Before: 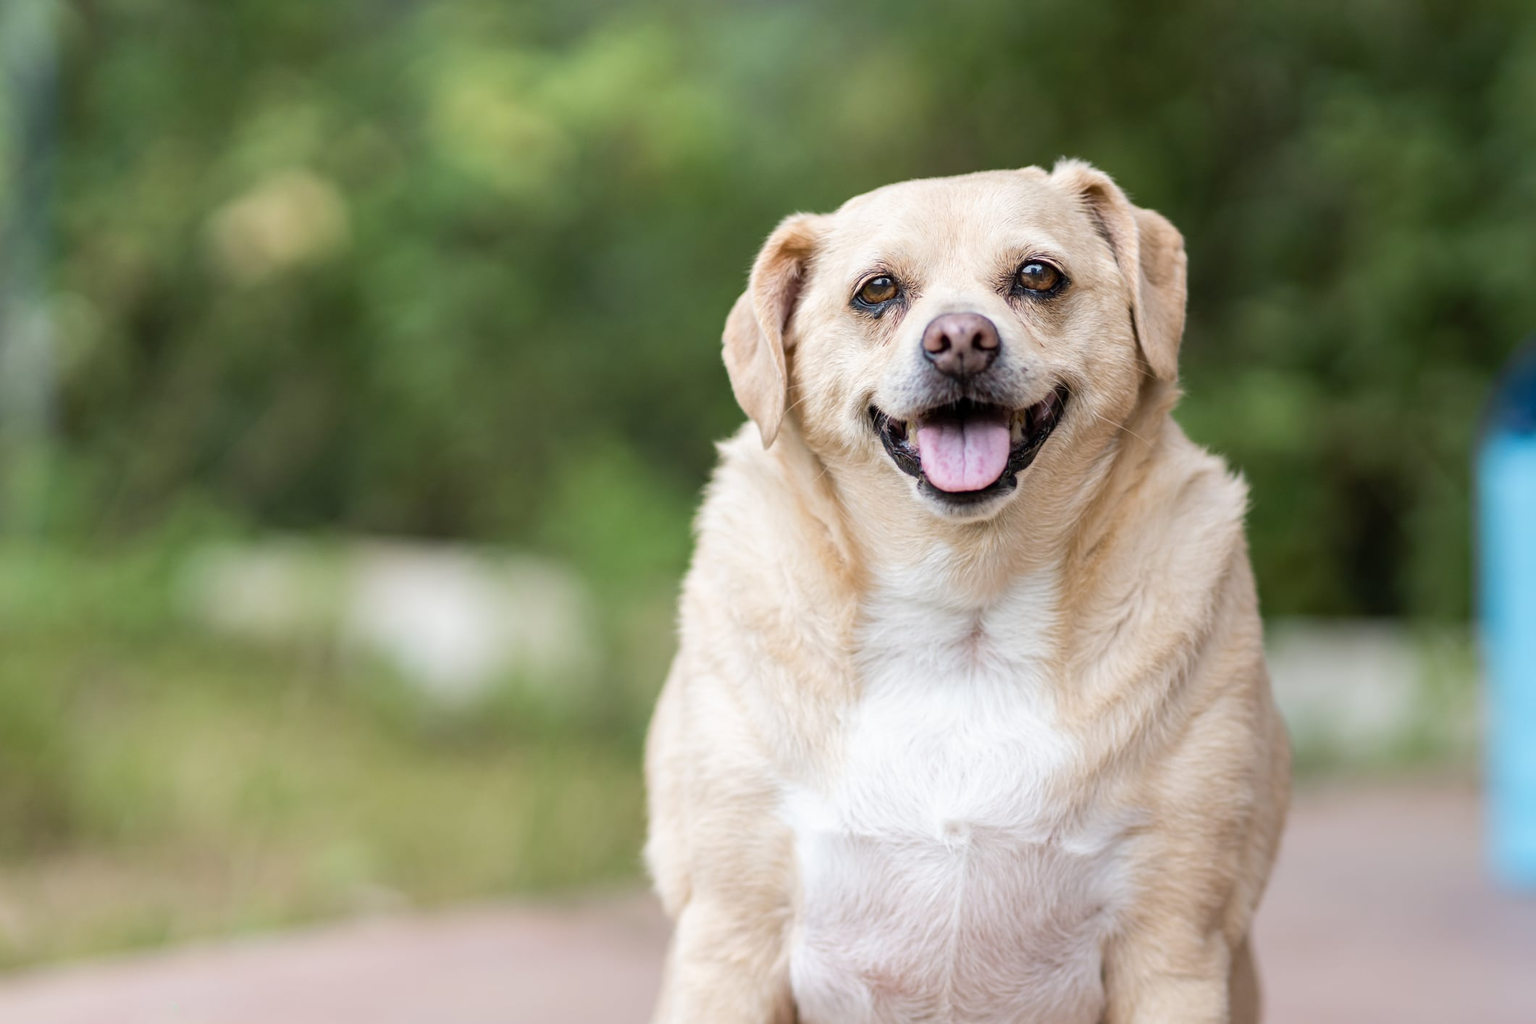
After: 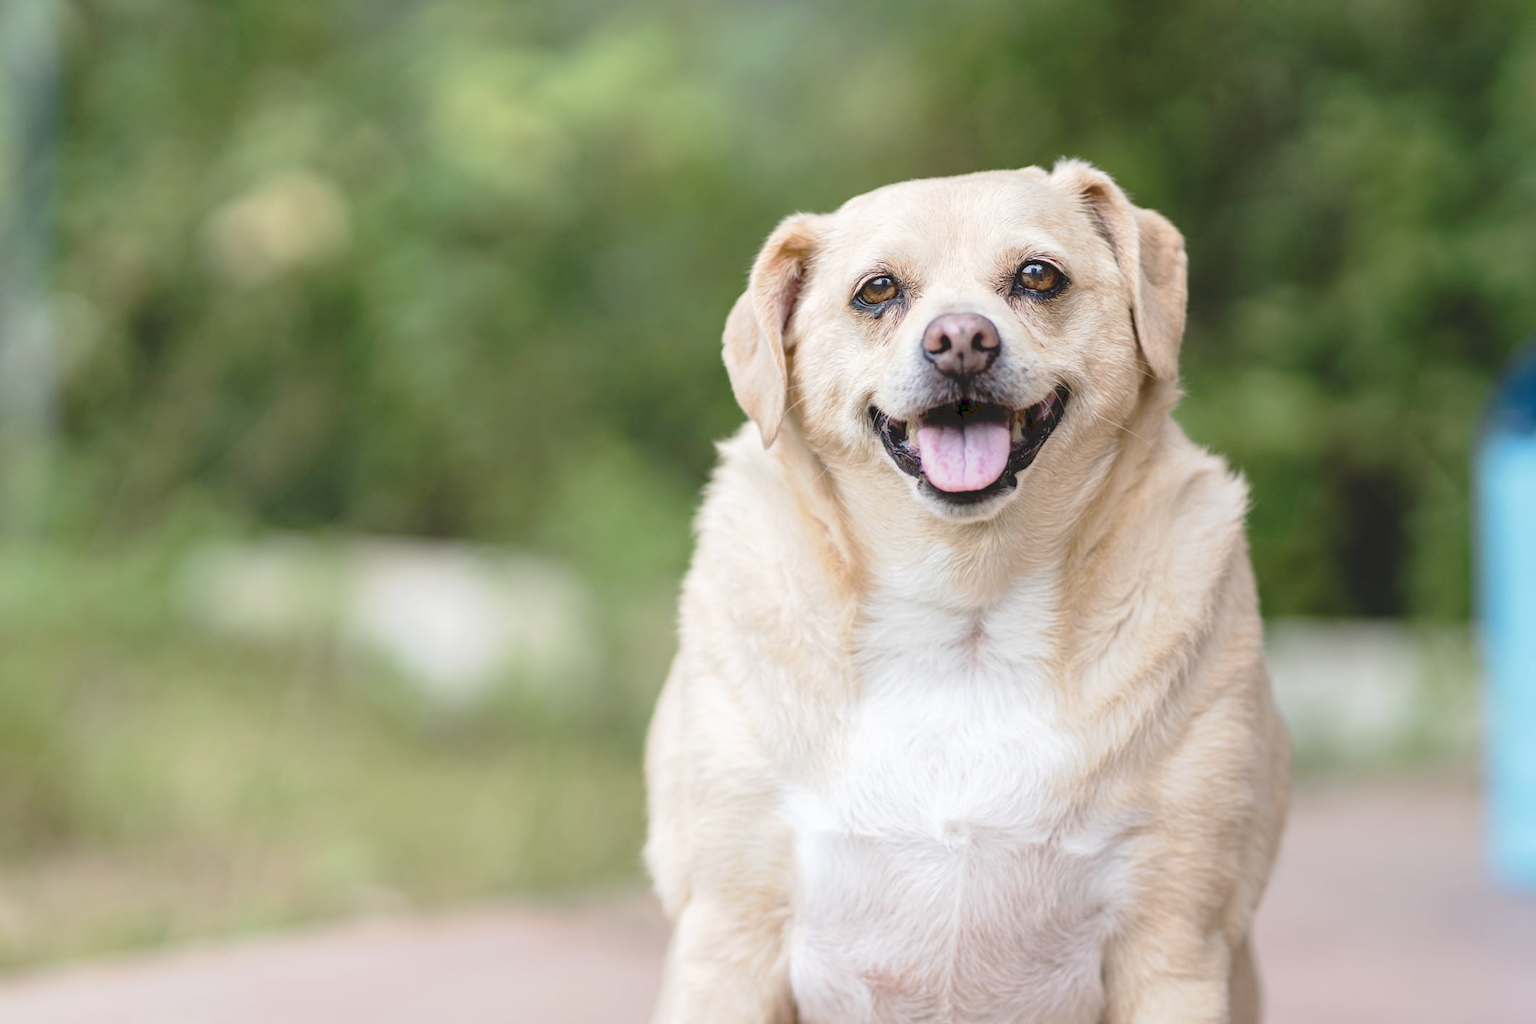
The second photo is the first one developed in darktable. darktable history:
tone curve: curves: ch0 [(0, 0) (0.003, 0.128) (0.011, 0.133) (0.025, 0.133) (0.044, 0.141) (0.069, 0.152) (0.1, 0.169) (0.136, 0.201) (0.177, 0.239) (0.224, 0.294) (0.277, 0.358) (0.335, 0.428) (0.399, 0.488) (0.468, 0.55) (0.543, 0.611) (0.623, 0.678) (0.709, 0.755) (0.801, 0.843) (0.898, 0.91) (1, 1)], preserve colors none
